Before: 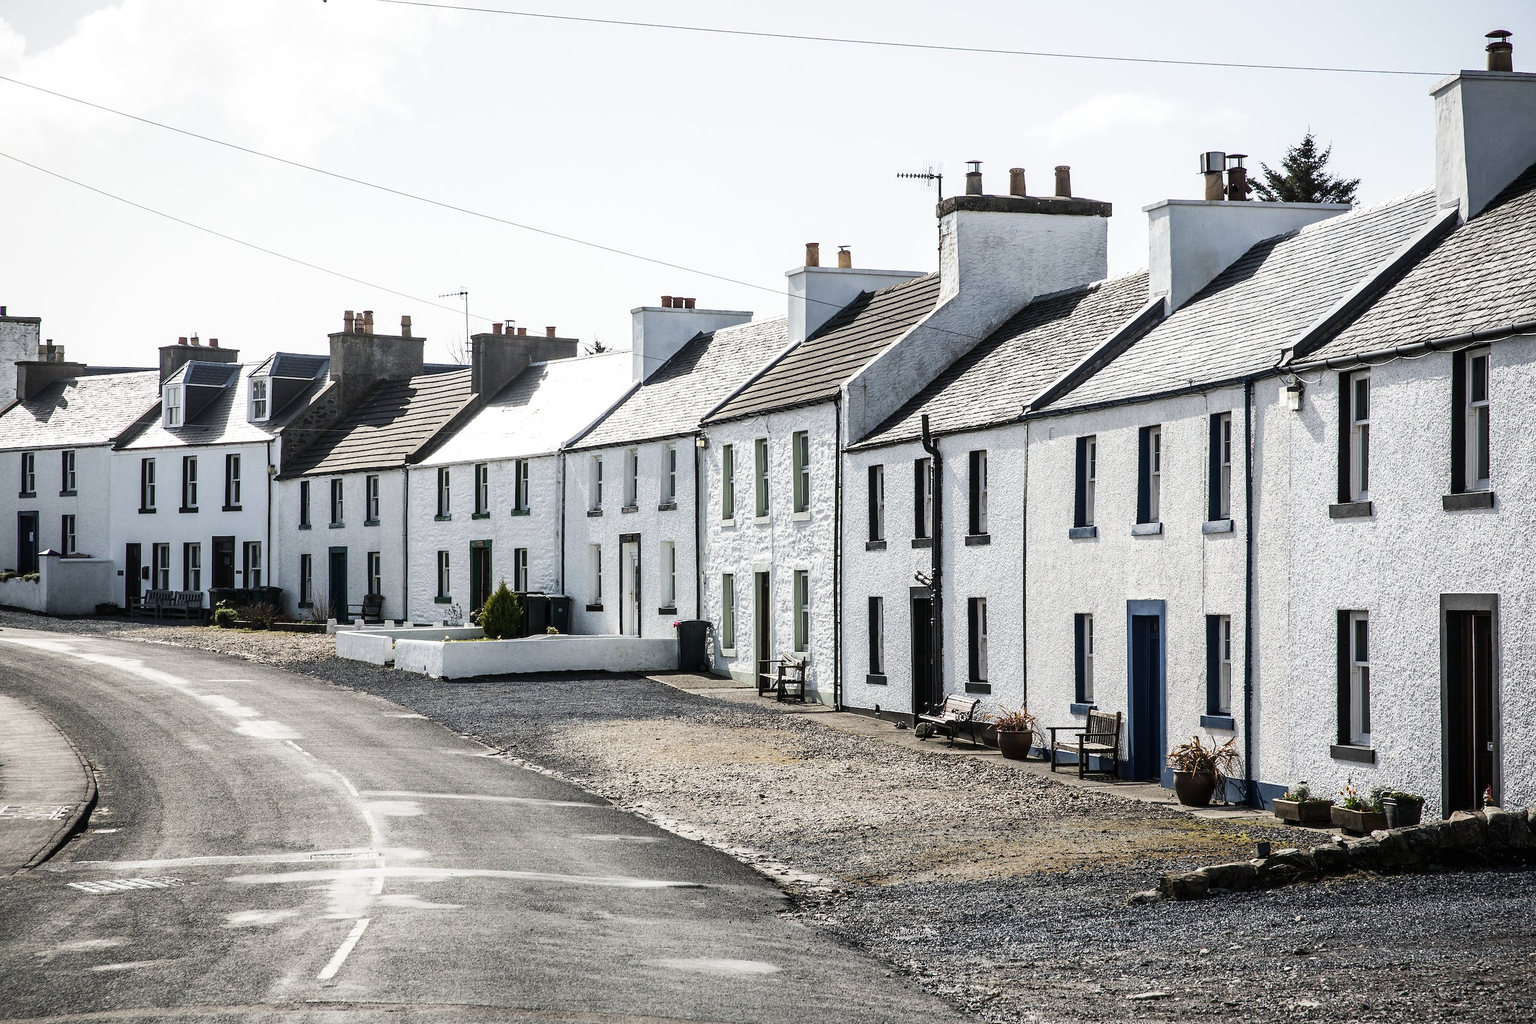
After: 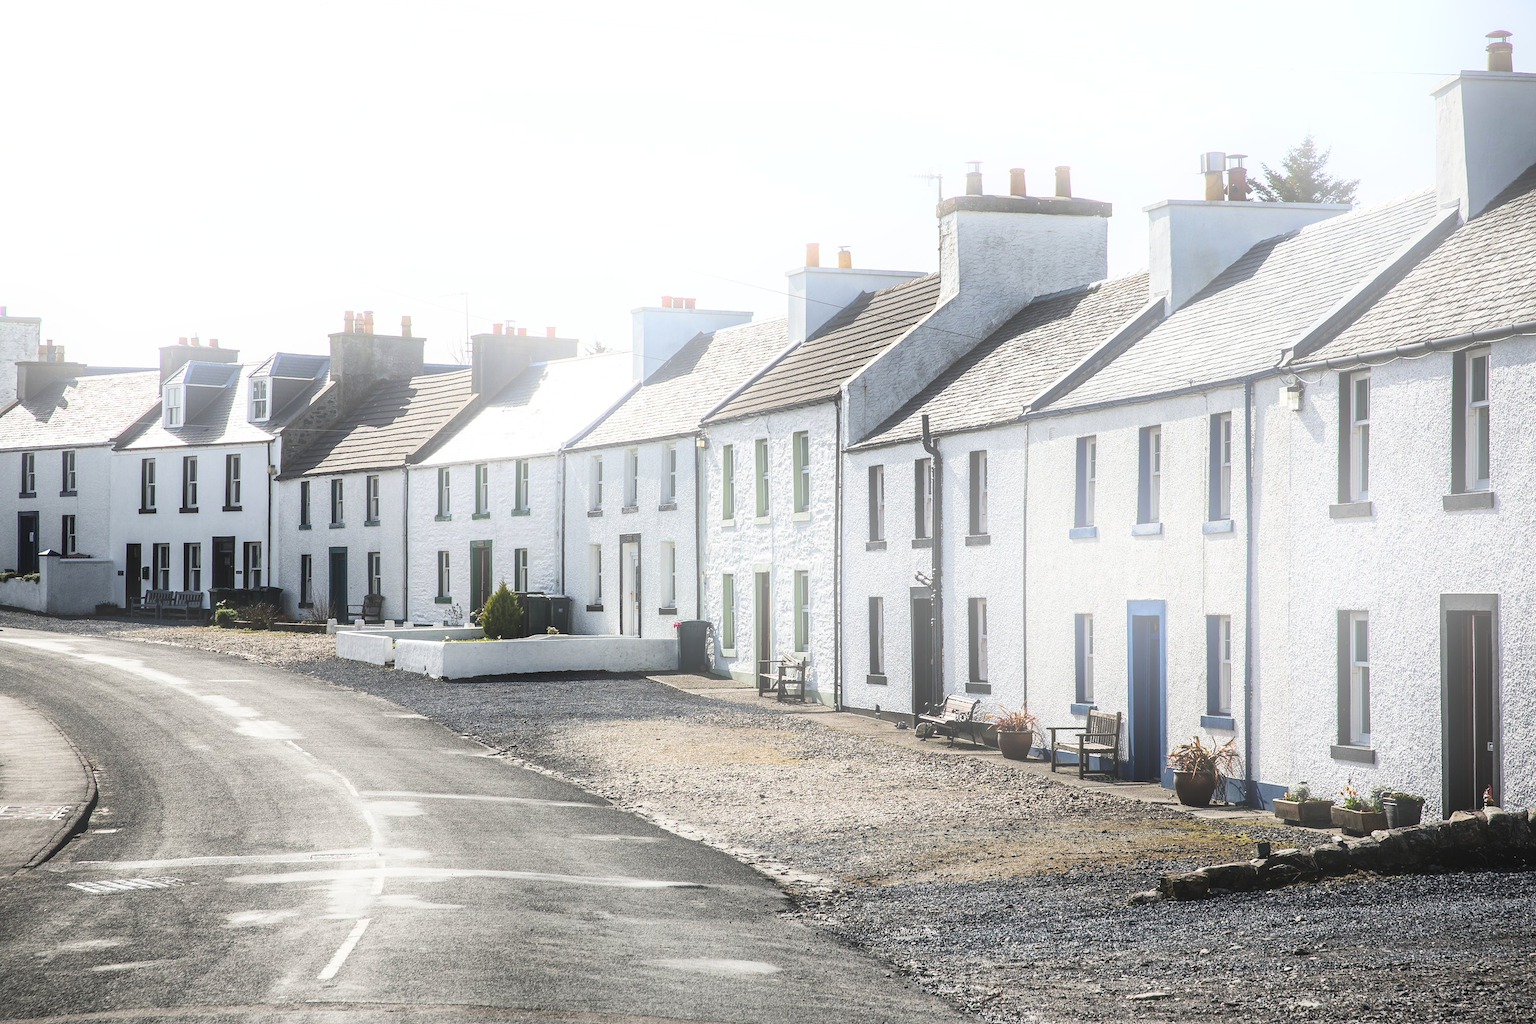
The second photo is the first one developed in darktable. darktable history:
tone equalizer: on, module defaults
shadows and highlights: shadows 49, highlights -41, soften with gaussian
bloom: on, module defaults
